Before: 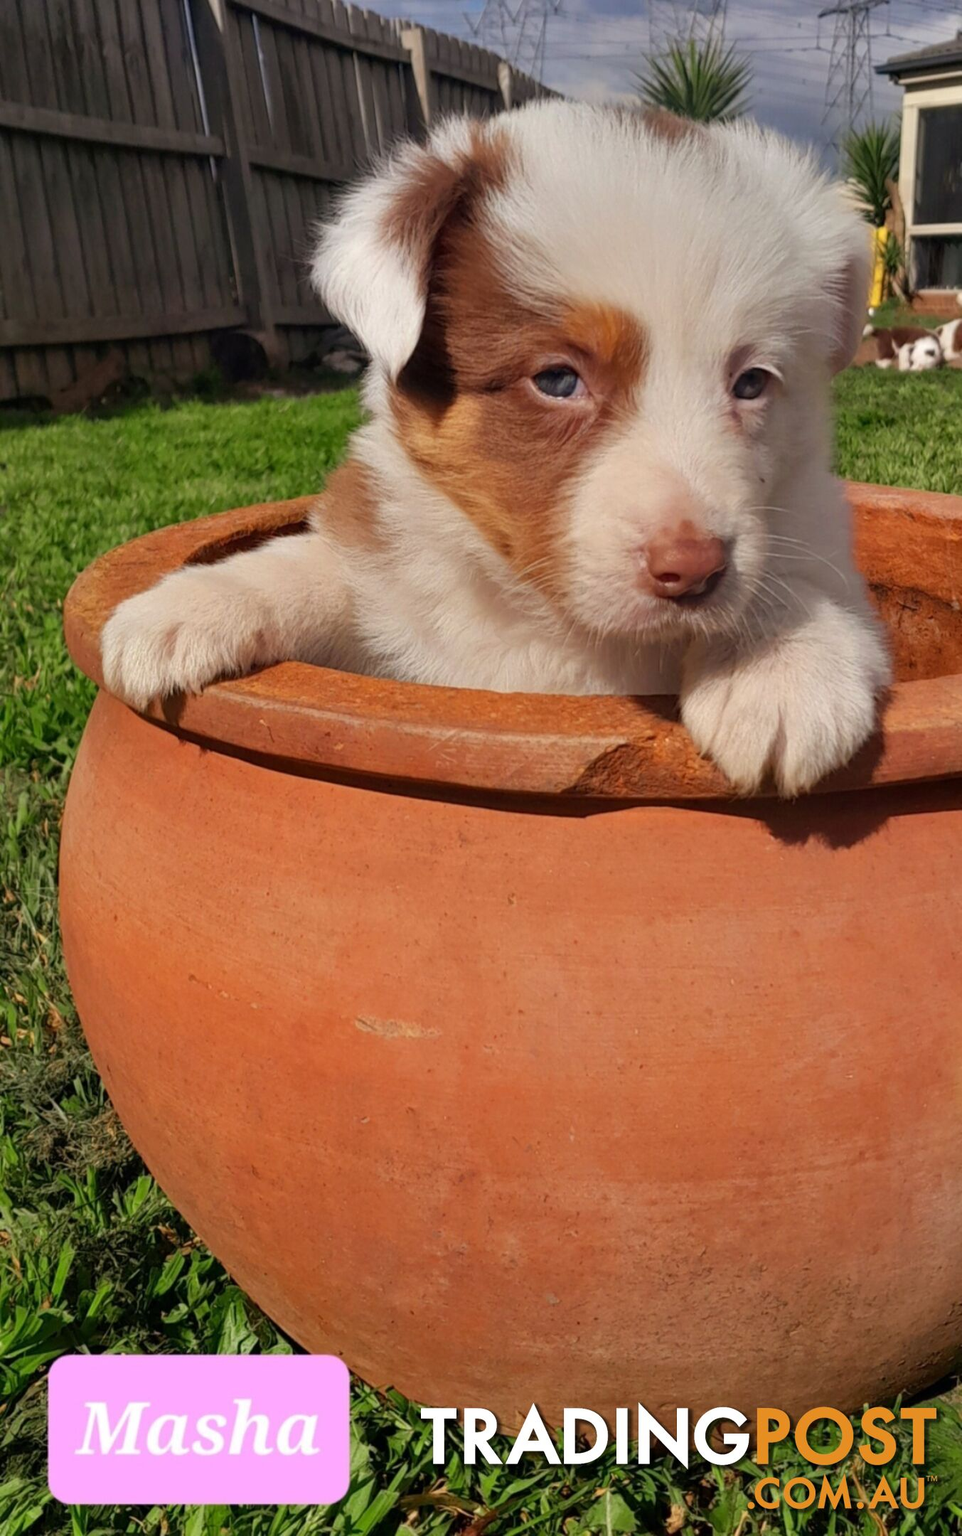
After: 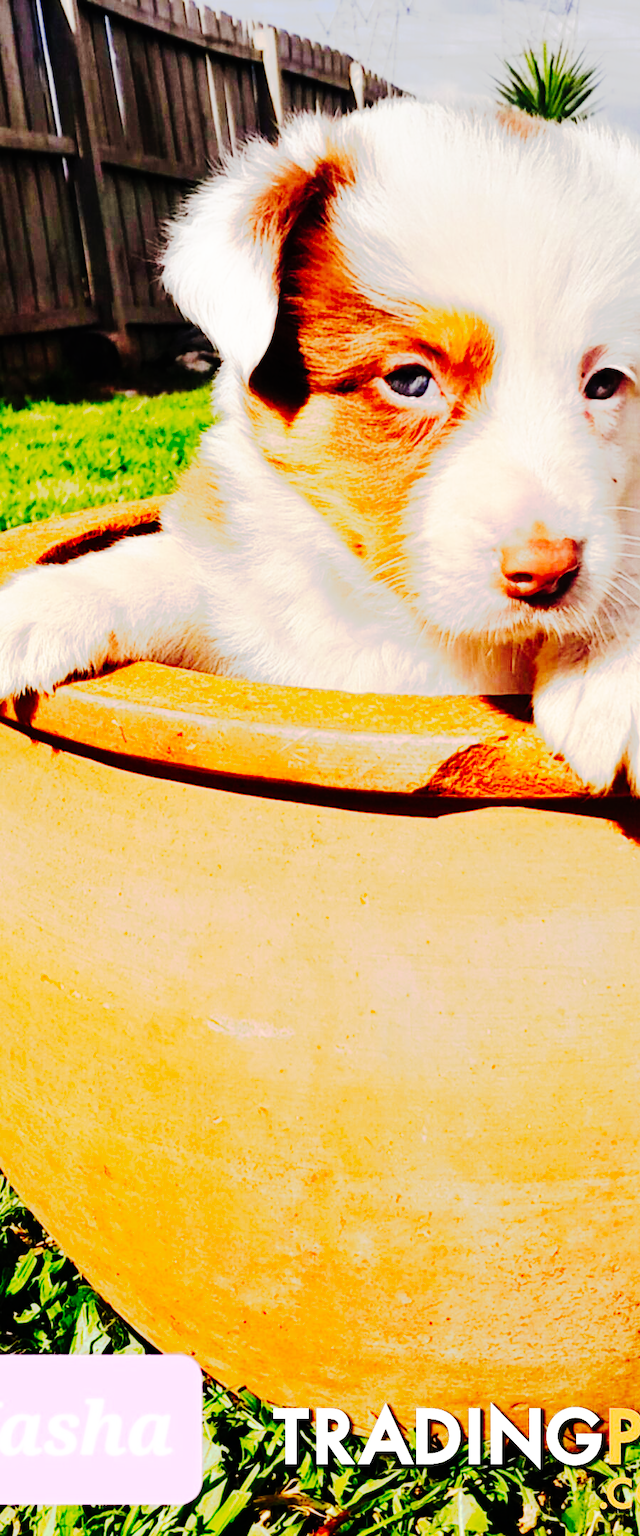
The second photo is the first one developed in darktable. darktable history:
tone curve: curves: ch0 [(0, 0) (0.003, 0.001) (0.011, 0.005) (0.025, 0.009) (0.044, 0.014) (0.069, 0.019) (0.1, 0.028) (0.136, 0.039) (0.177, 0.073) (0.224, 0.134) (0.277, 0.218) (0.335, 0.343) (0.399, 0.488) (0.468, 0.608) (0.543, 0.699) (0.623, 0.773) (0.709, 0.819) (0.801, 0.852) (0.898, 0.874) (1, 1)], preserve colors none
crop: left 15.419%, right 17.914%
base curve: curves: ch0 [(0, 0) (0.007, 0.004) (0.027, 0.03) (0.046, 0.07) (0.207, 0.54) (0.442, 0.872) (0.673, 0.972) (1, 1)], preserve colors none
